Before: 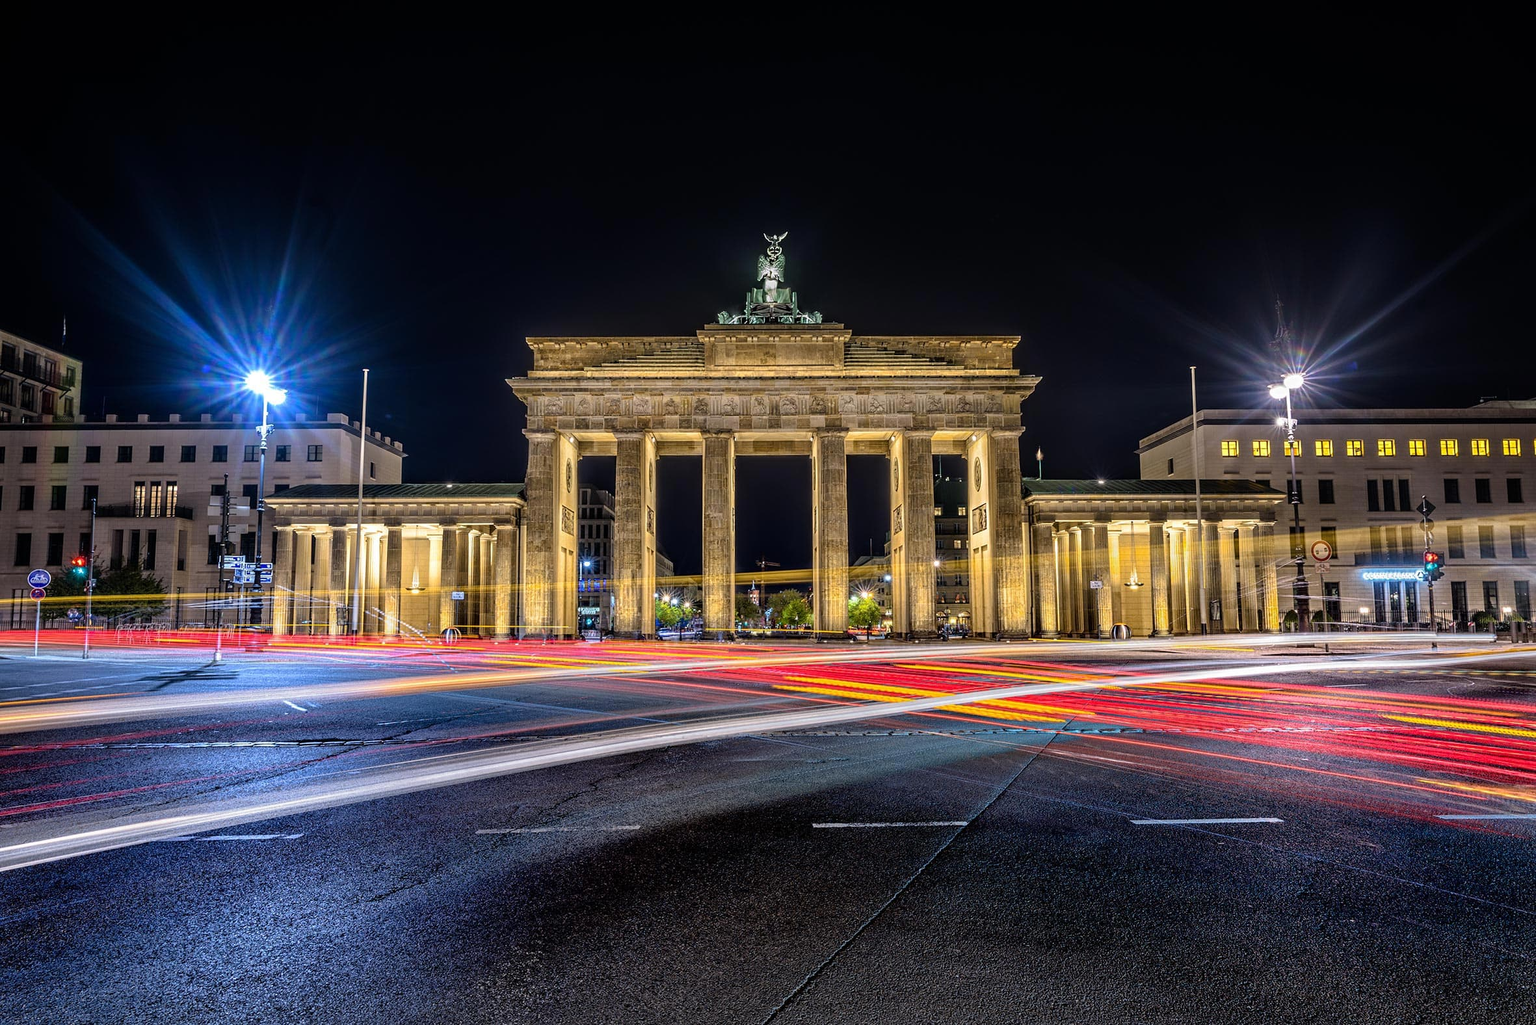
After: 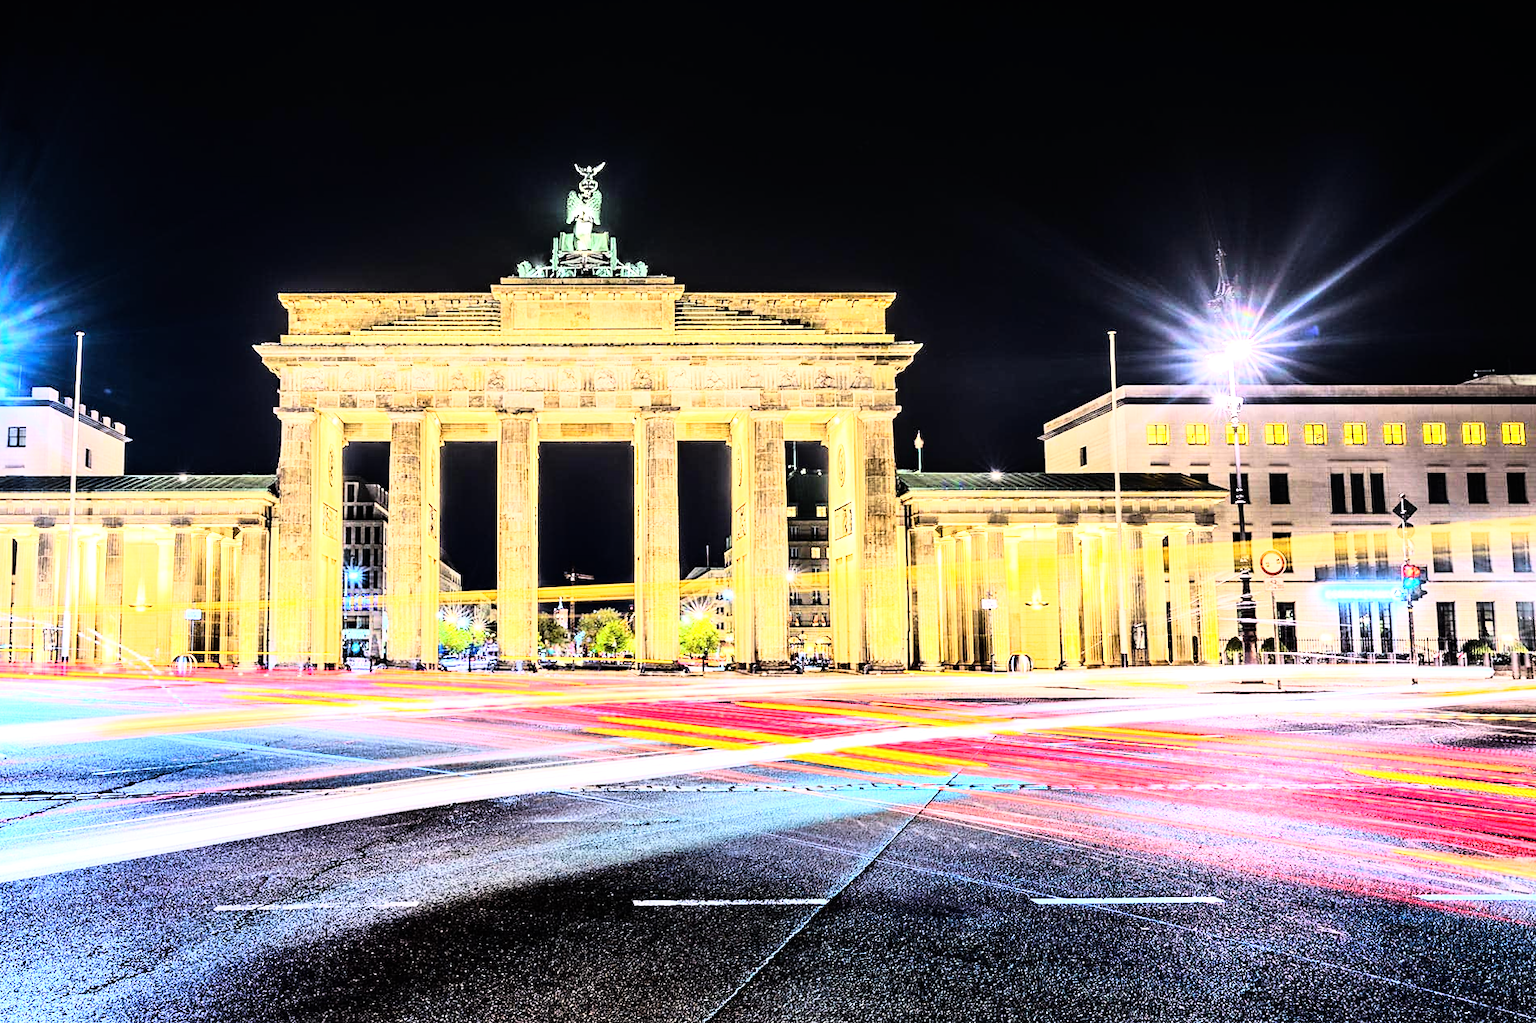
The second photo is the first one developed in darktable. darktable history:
exposure: black level correction 0, exposure 1.5 EV, compensate exposure bias true, compensate highlight preservation false
rgb curve: curves: ch0 [(0, 0) (0.21, 0.15) (0.24, 0.21) (0.5, 0.75) (0.75, 0.96) (0.89, 0.99) (1, 1)]; ch1 [(0, 0.02) (0.21, 0.13) (0.25, 0.2) (0.5, 0.67) (0.75, 0.9) (0.89, 0.97) (1, 1)]; ch2 [(0, 0.02) (0.21, 0.13) (0.25, 0.2) (0.5, 0.67) (0.75, 0.9) (0.89, 0.97) (1, 1)], compensate middle gray true
rotate and perspective: rotation 0.192°, lens shift (horizontal) -0.015, crop left 0.005, crop right 0.996, crop top 0.006, crop bottom 0.99
crop: left 19.159%, top 9.58%, bottom 9.58%
